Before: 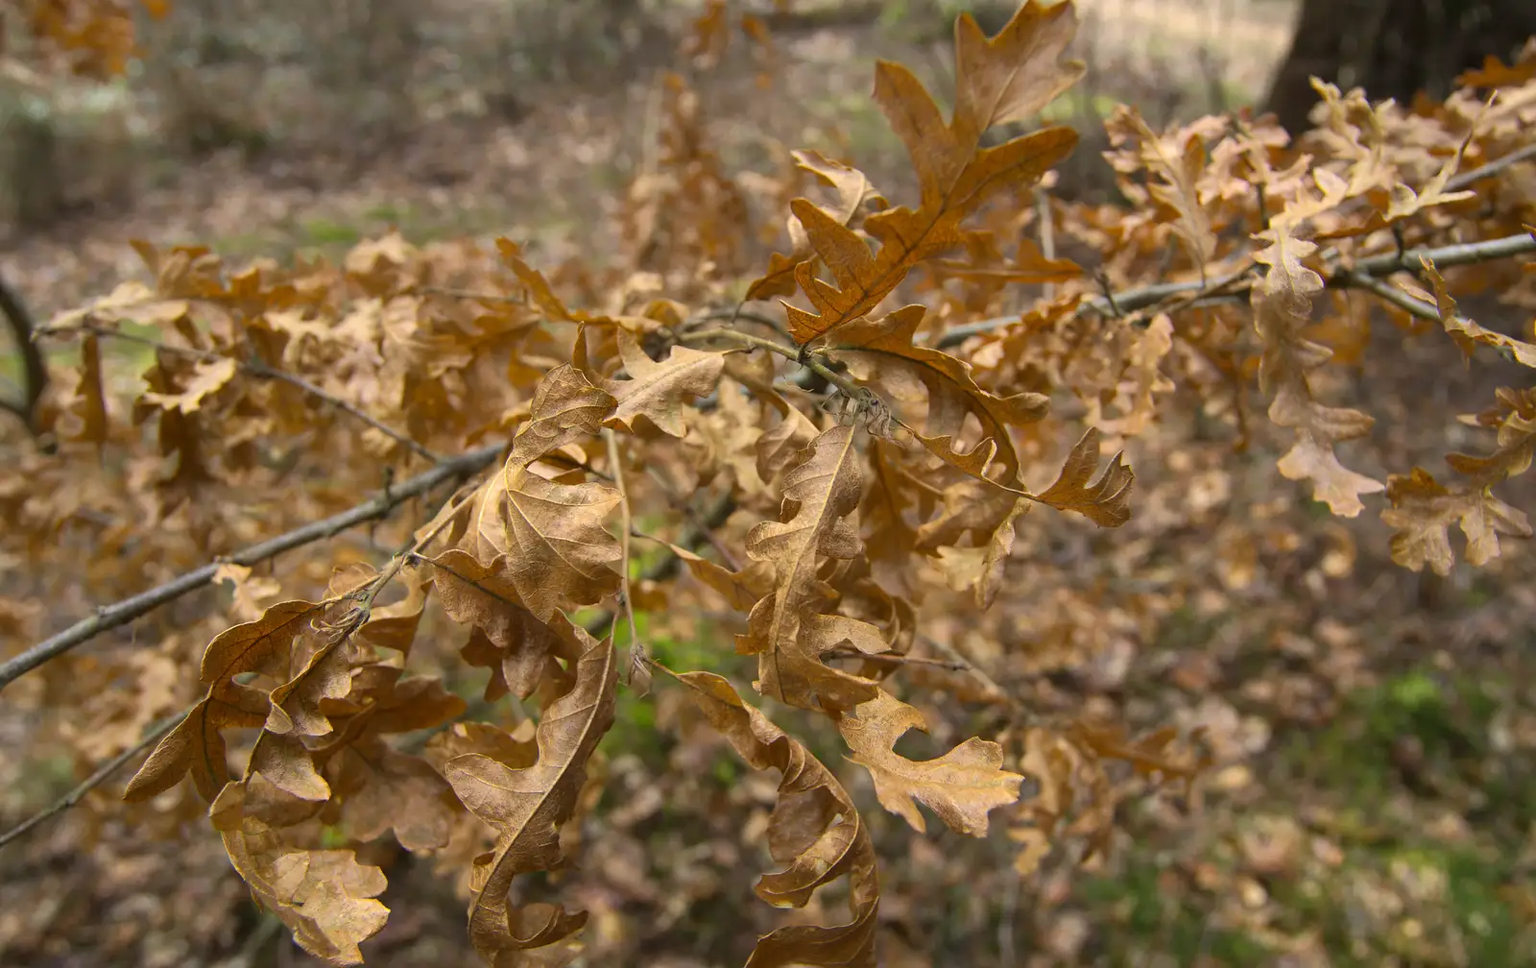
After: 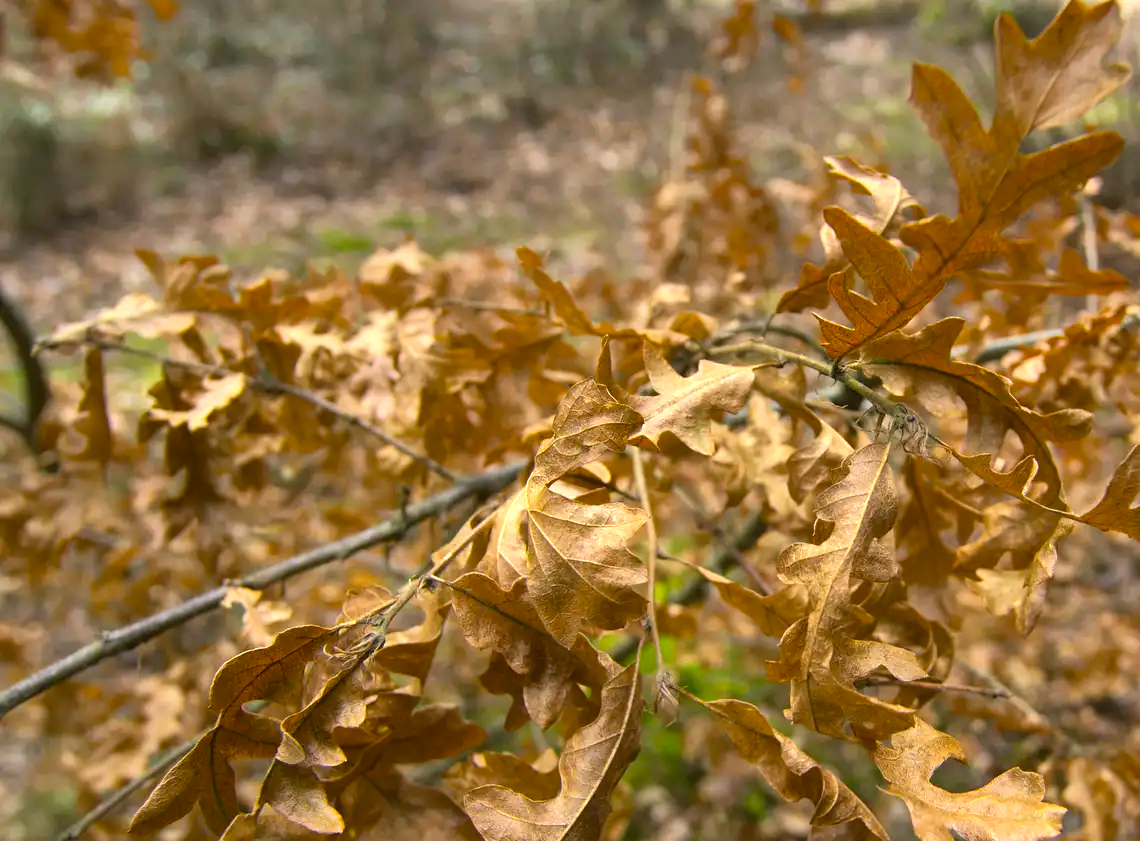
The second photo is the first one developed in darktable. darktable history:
crop: right 28.689%, bottom 16.501%
color balance rgb: shadows lift › chroma 2.018%, shadows lift › hue 138°, highlights gain › luminance 14.745%, perceptual saturation grading › global saturation 10.253%, global vibrance 1.272%, saturation formula JzAzBz (2021)
tone equalizer: -8 EV -0.412 EV, -7 EV -0.397 EV, -6 EV -0.364 EV, -5 EV -0.24 EV, -3 EV 0.222 EV, -2 EV 0.309 EV, -1 EV 0.399 EV, +0 EV 0.396 EV
